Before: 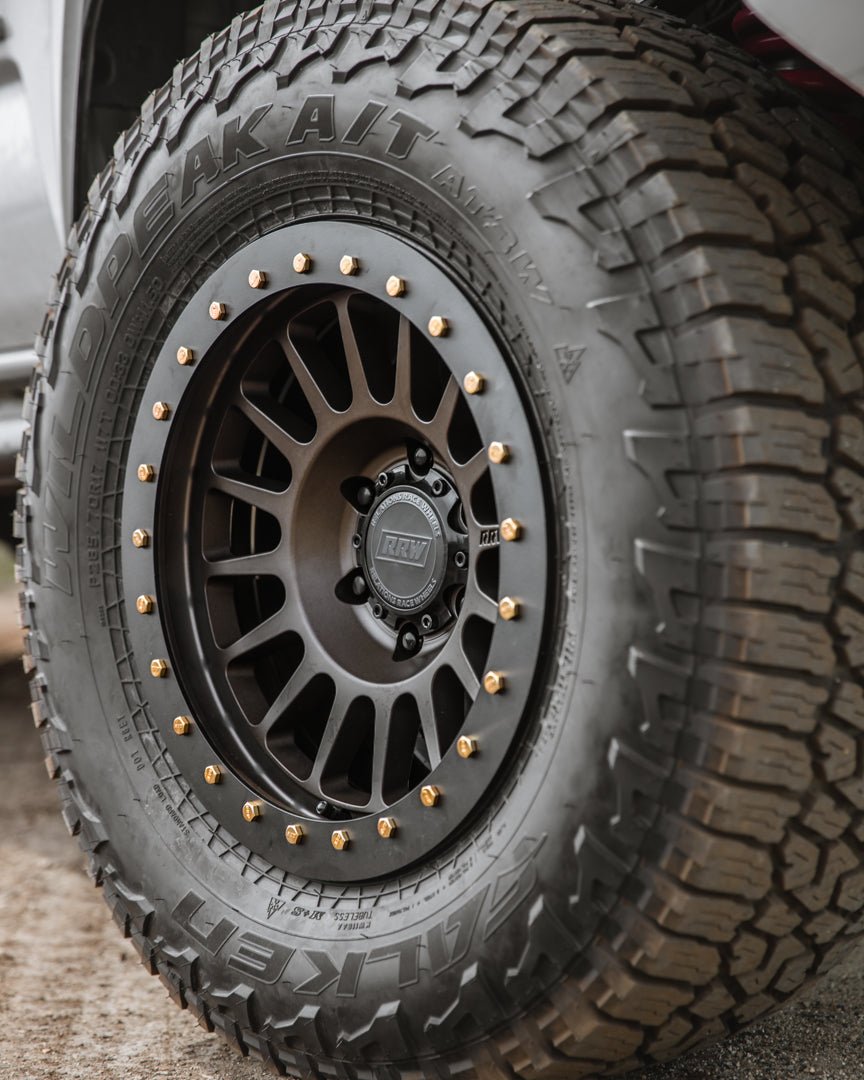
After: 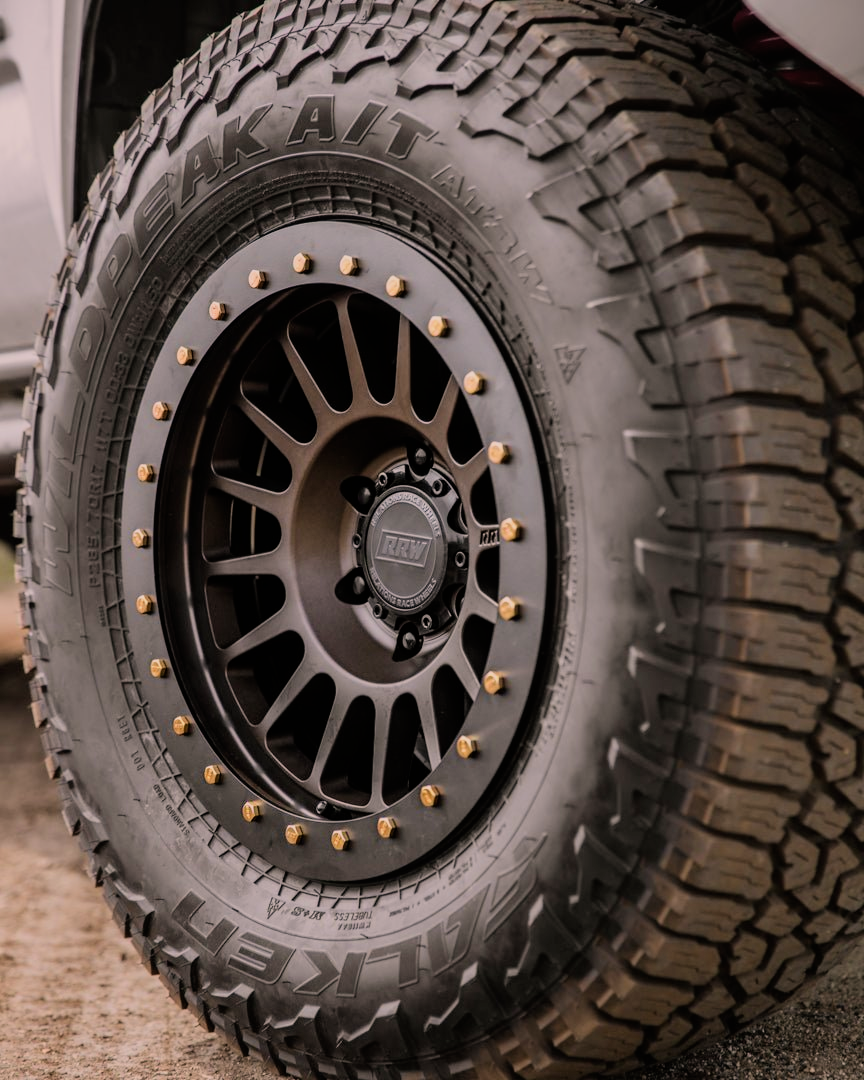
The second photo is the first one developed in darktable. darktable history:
filmic rgb: black relative exposure -7.65 EV, white relative exposure 4.56 EV, threshold 2.96 EV, hardness 3.61, color science v6 (2022), enable highlight reconstruction true
color correction: highlights a* 7.58, highlights b* 4.17
velvia: on, module defaults
